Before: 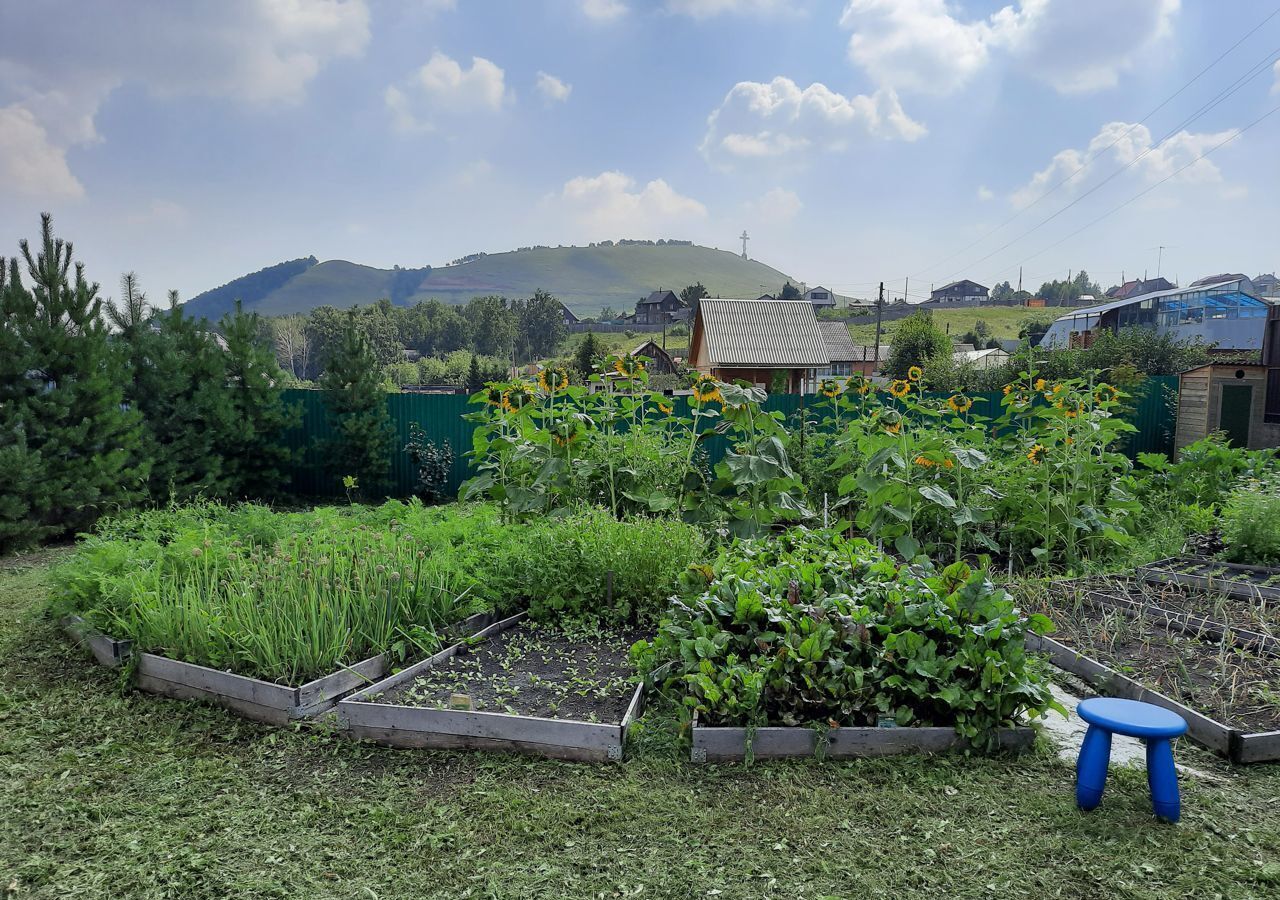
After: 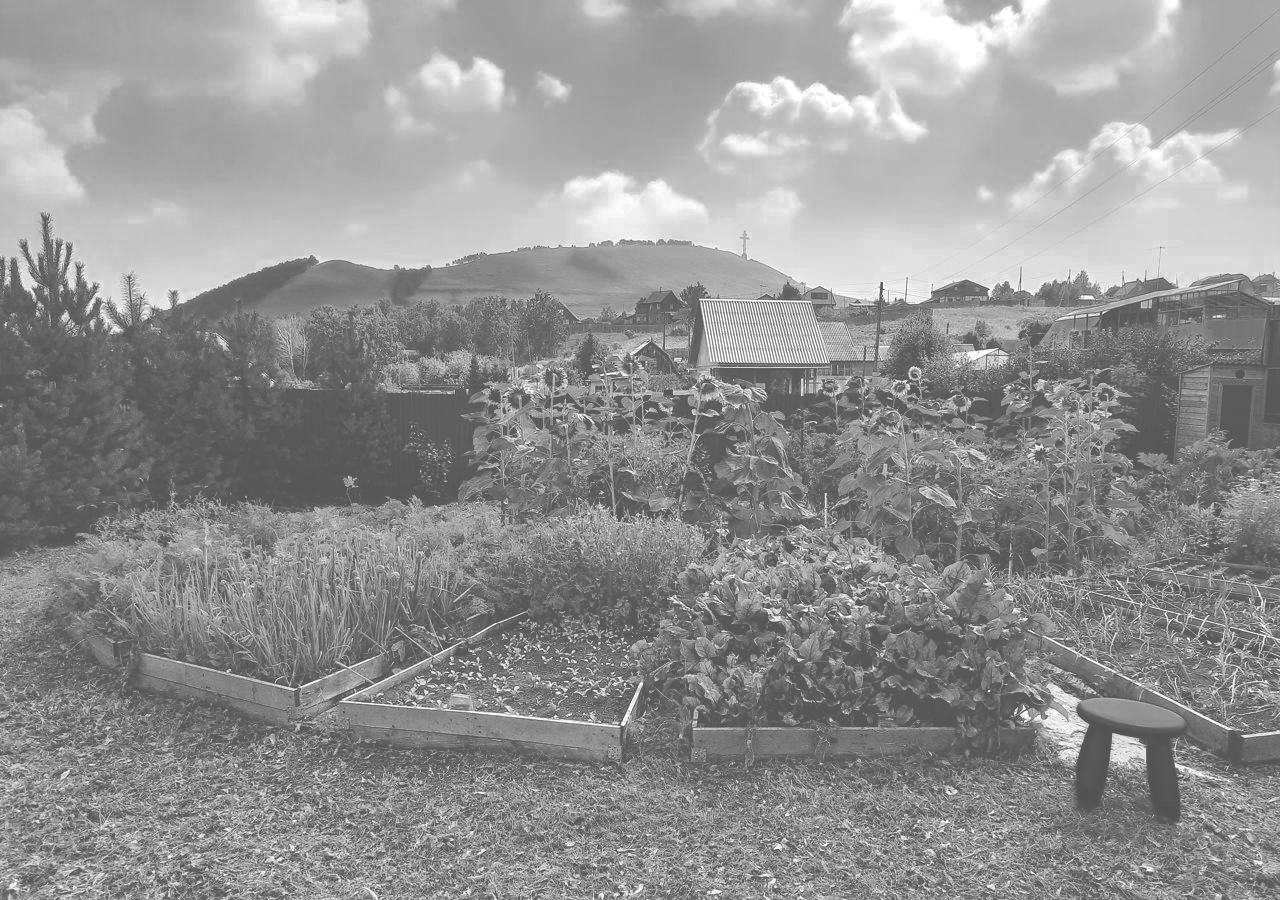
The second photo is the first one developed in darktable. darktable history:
color balance rgb: perceptual saturation grading › global saturation 40.208%
color zones: curves: ch0 [(0.002, 0.593) (0.143, 0.417) (0.285, 0.541) (0.455, 0.289) (0.608, 0.327) (0.727, 0.283) (0.869, 0.571) (1, 0.603)]; ch1 [(0, 0) (0.143, 0) (0.286, 0) (0.429, 0) (0.571, 0) (0.714, 0) (0.857, 0)]
exposure: black level correction -0.073, exposure 0.503 EV, compensate exposure bias true, compensate highlight preservation false
